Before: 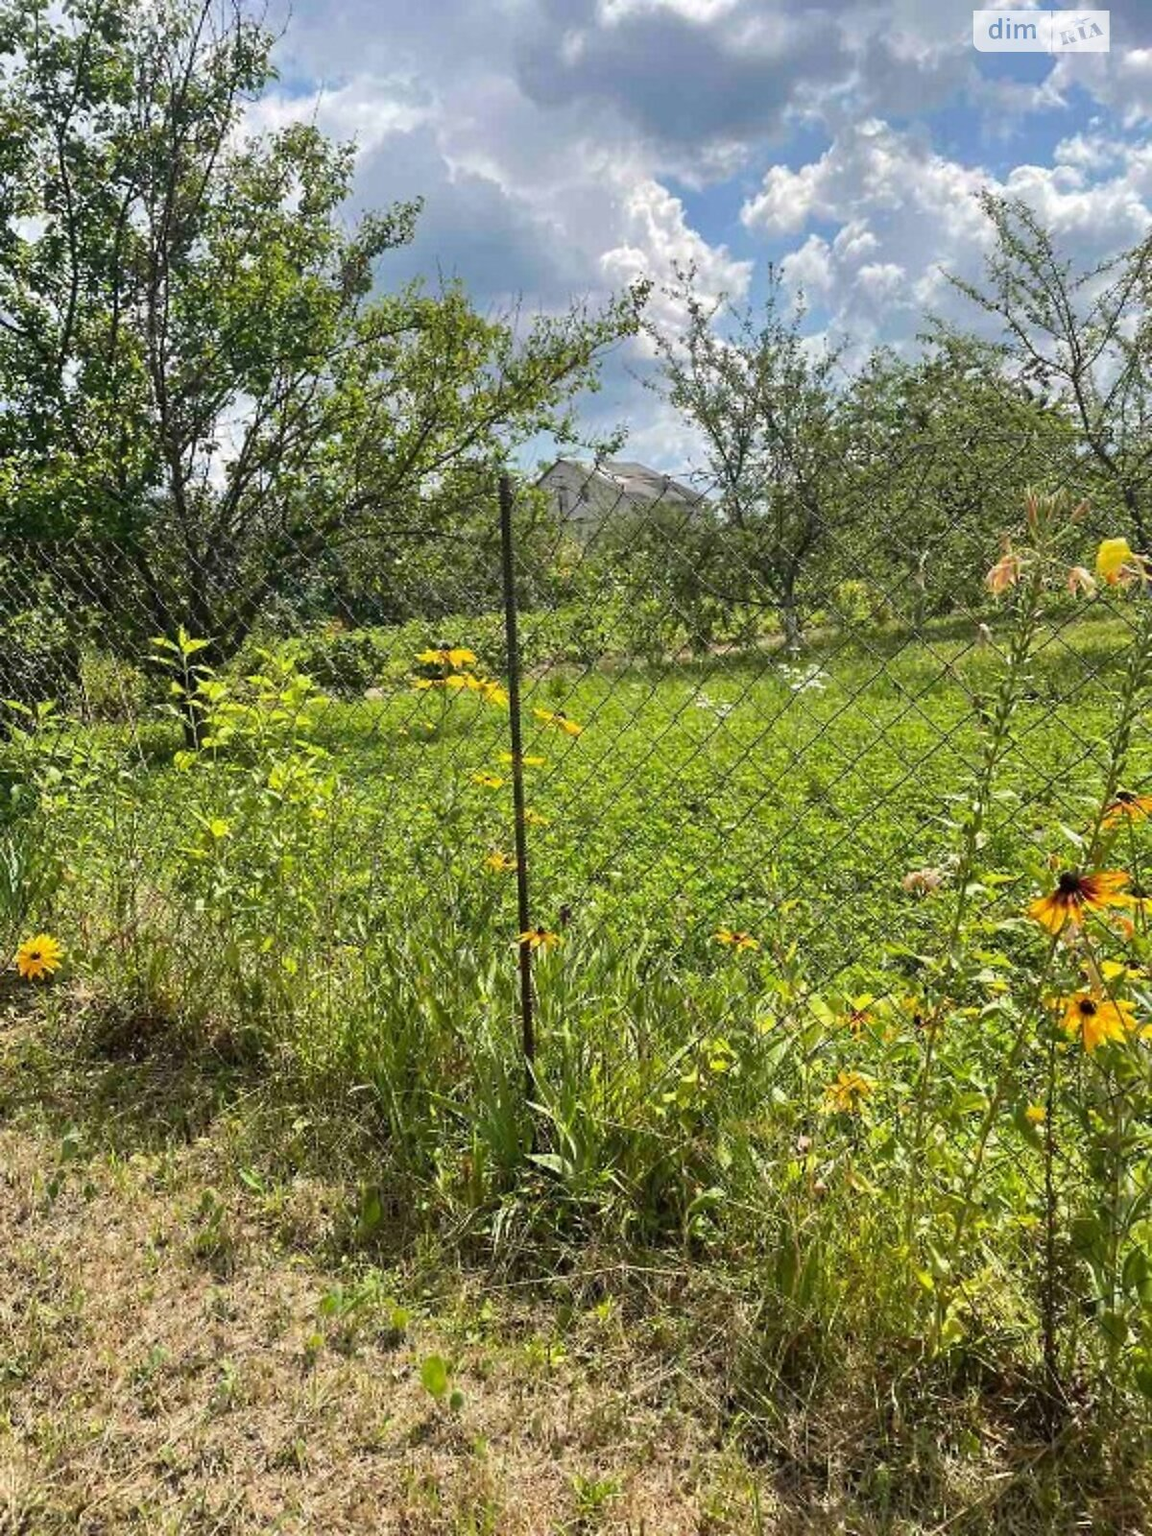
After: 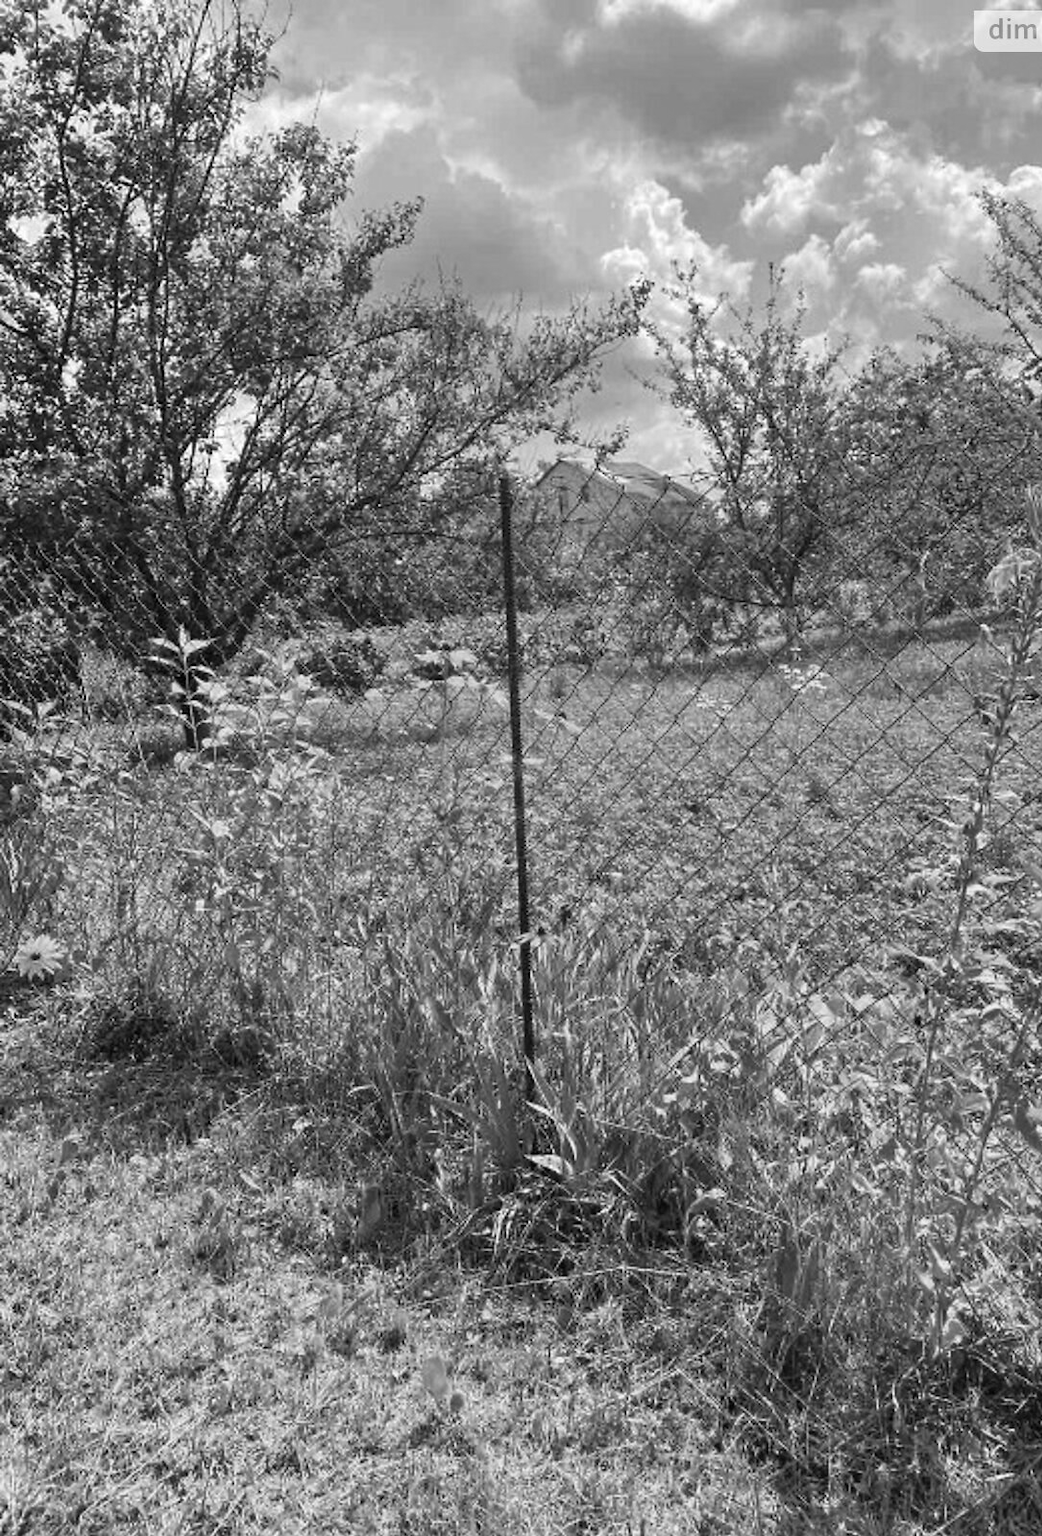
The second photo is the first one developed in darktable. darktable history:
tone equalizer: on, module defaults
monochrome: size 1
crop: right 9.509%, bottom 0.031%
